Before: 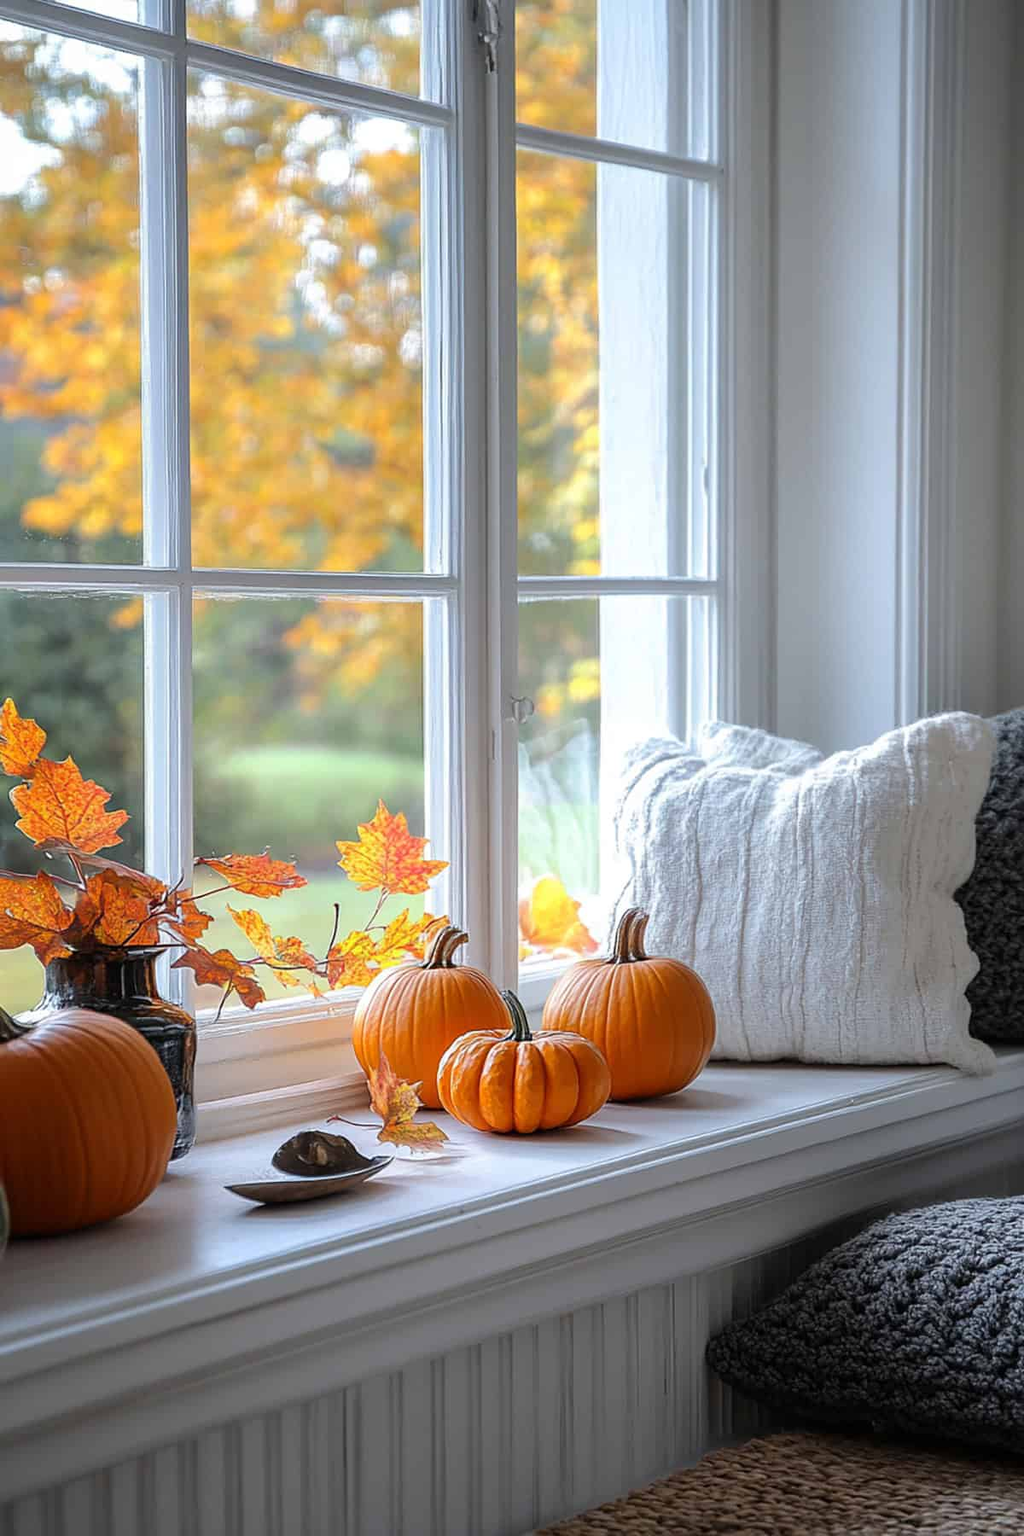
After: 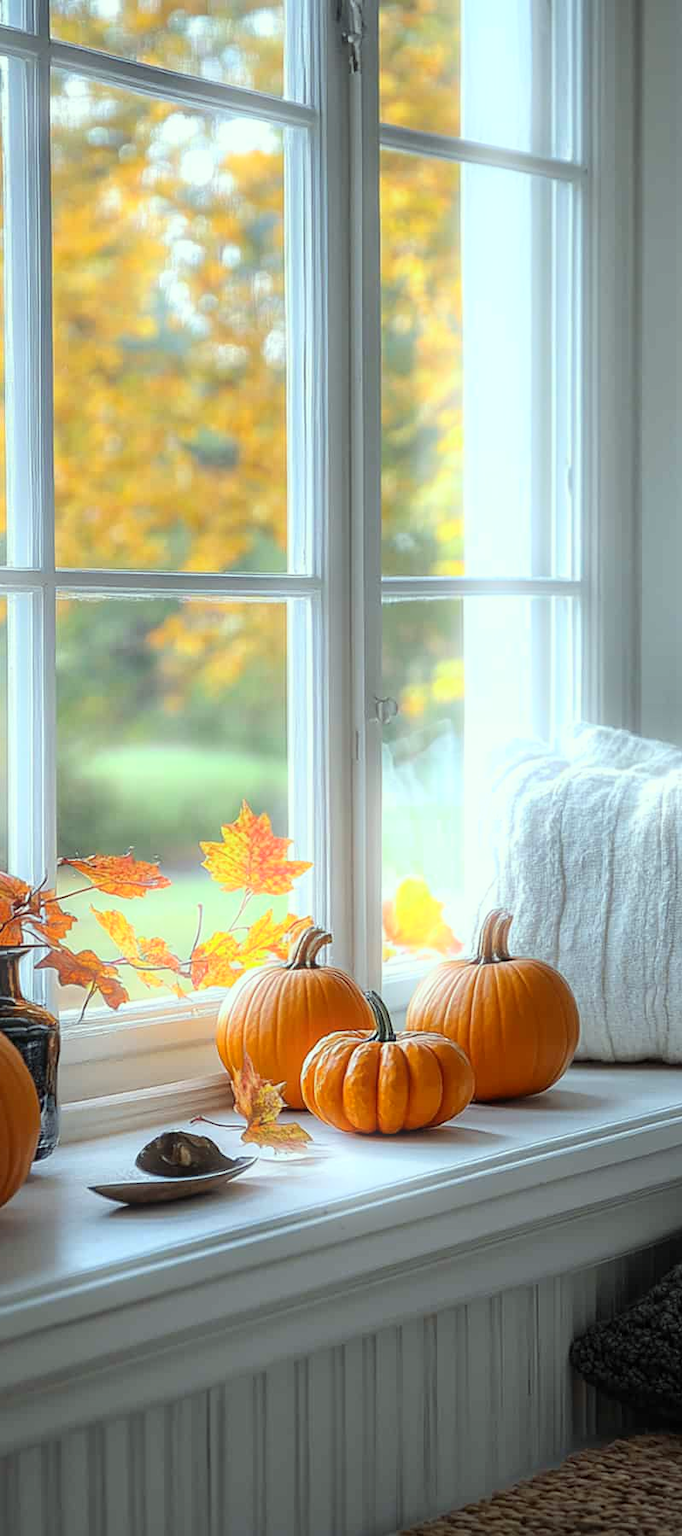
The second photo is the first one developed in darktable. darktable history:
bloom: size 5%, threshold 95%, strength 15%
crop and rotate: left 13.342%, right 19.991%
color correction: highlights a* -8, highlights b* 3.1
